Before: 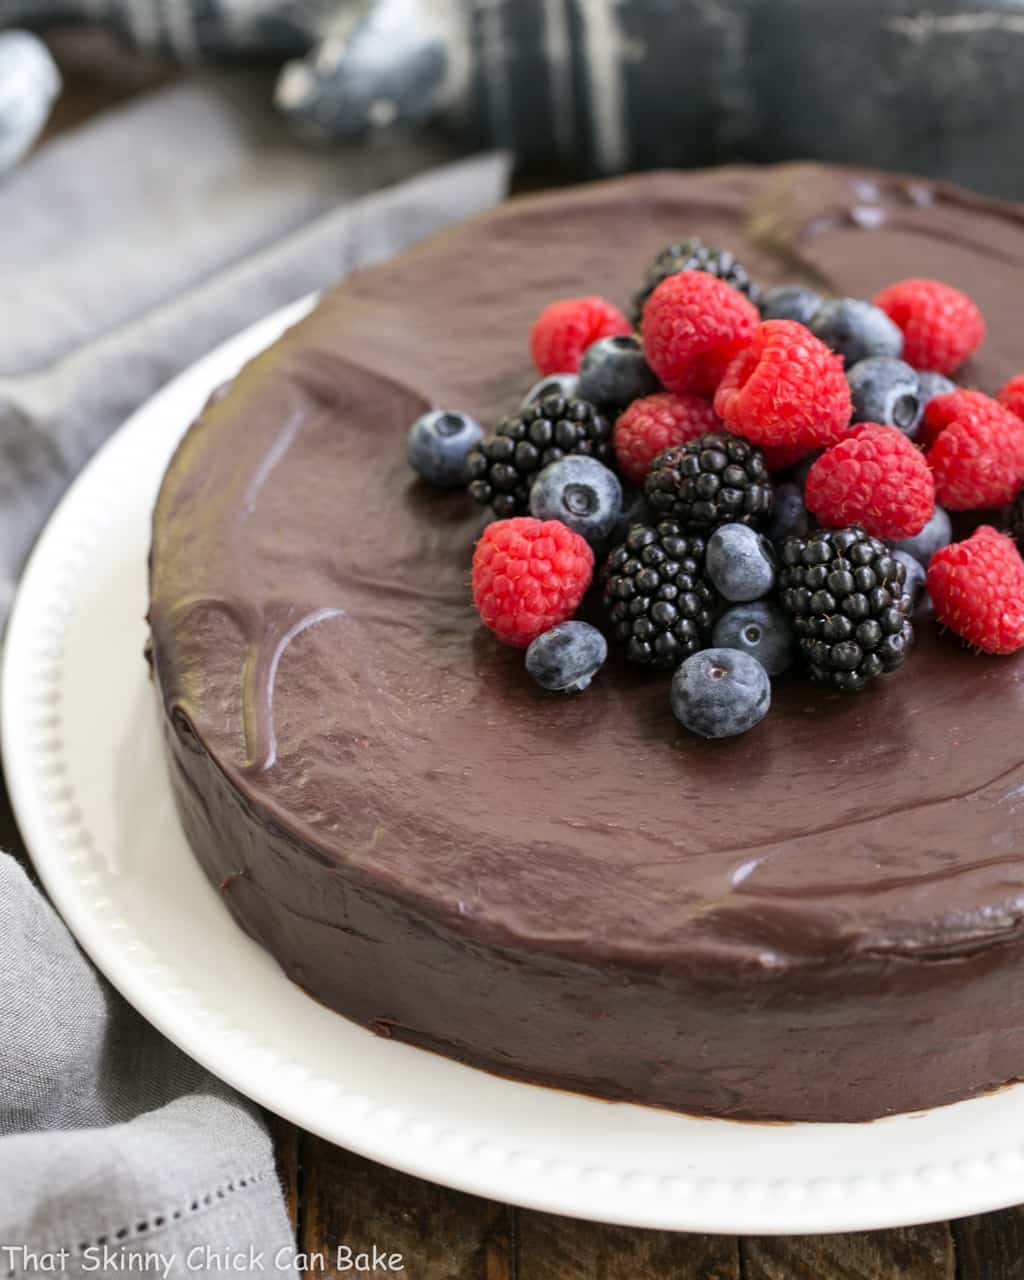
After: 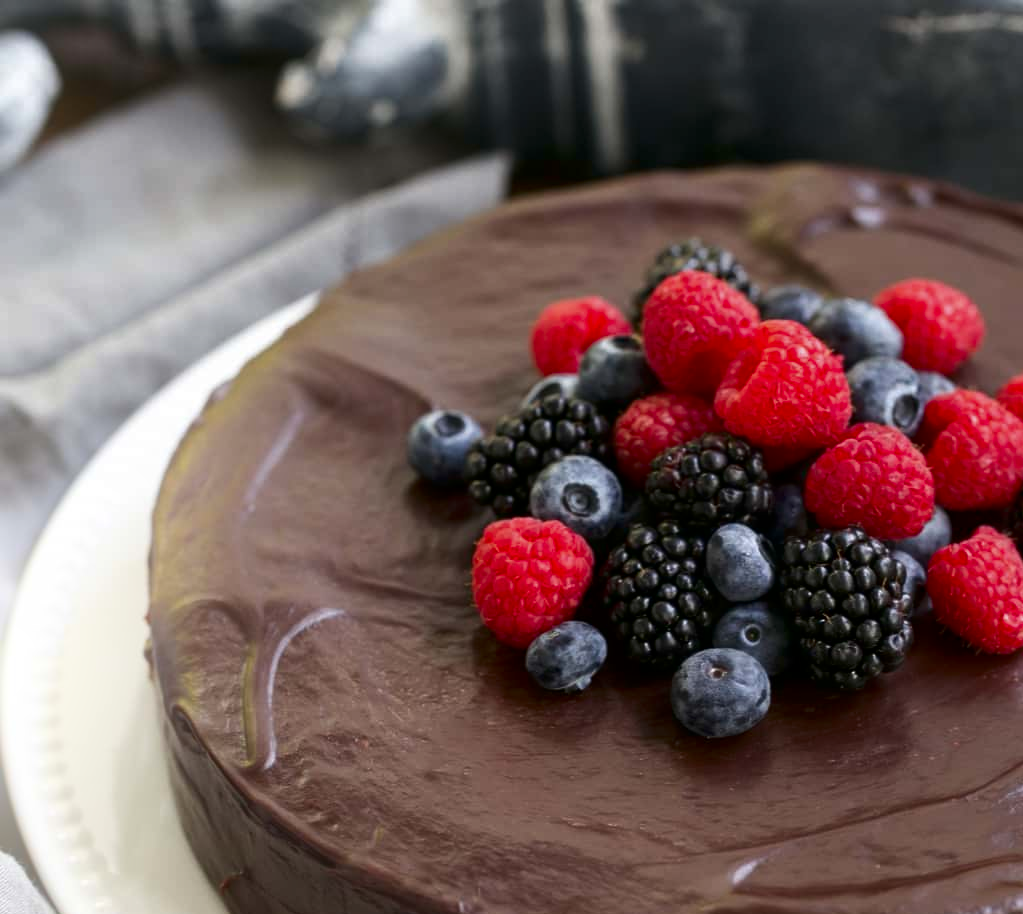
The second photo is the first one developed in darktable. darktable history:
crop: bottom 28.576%
bloom: size 16%, threshold 98%, strength 20%
contrast brightness saturation: brightness -0.2, saturation 0.08
